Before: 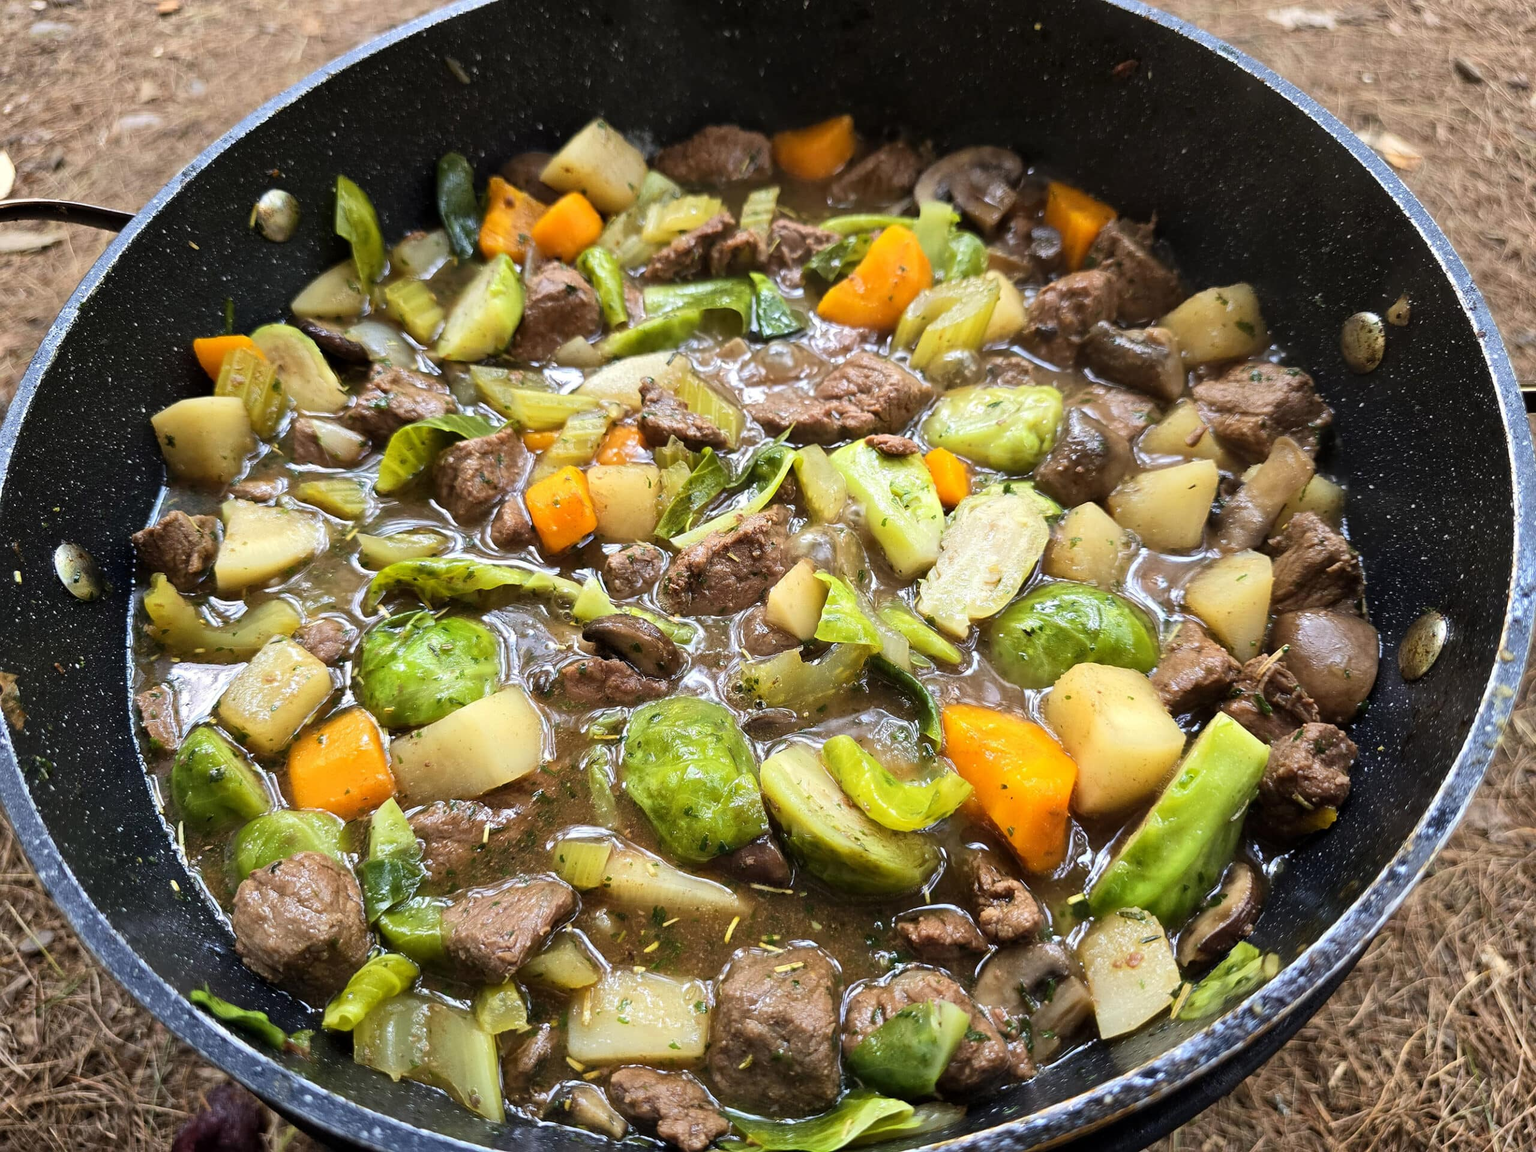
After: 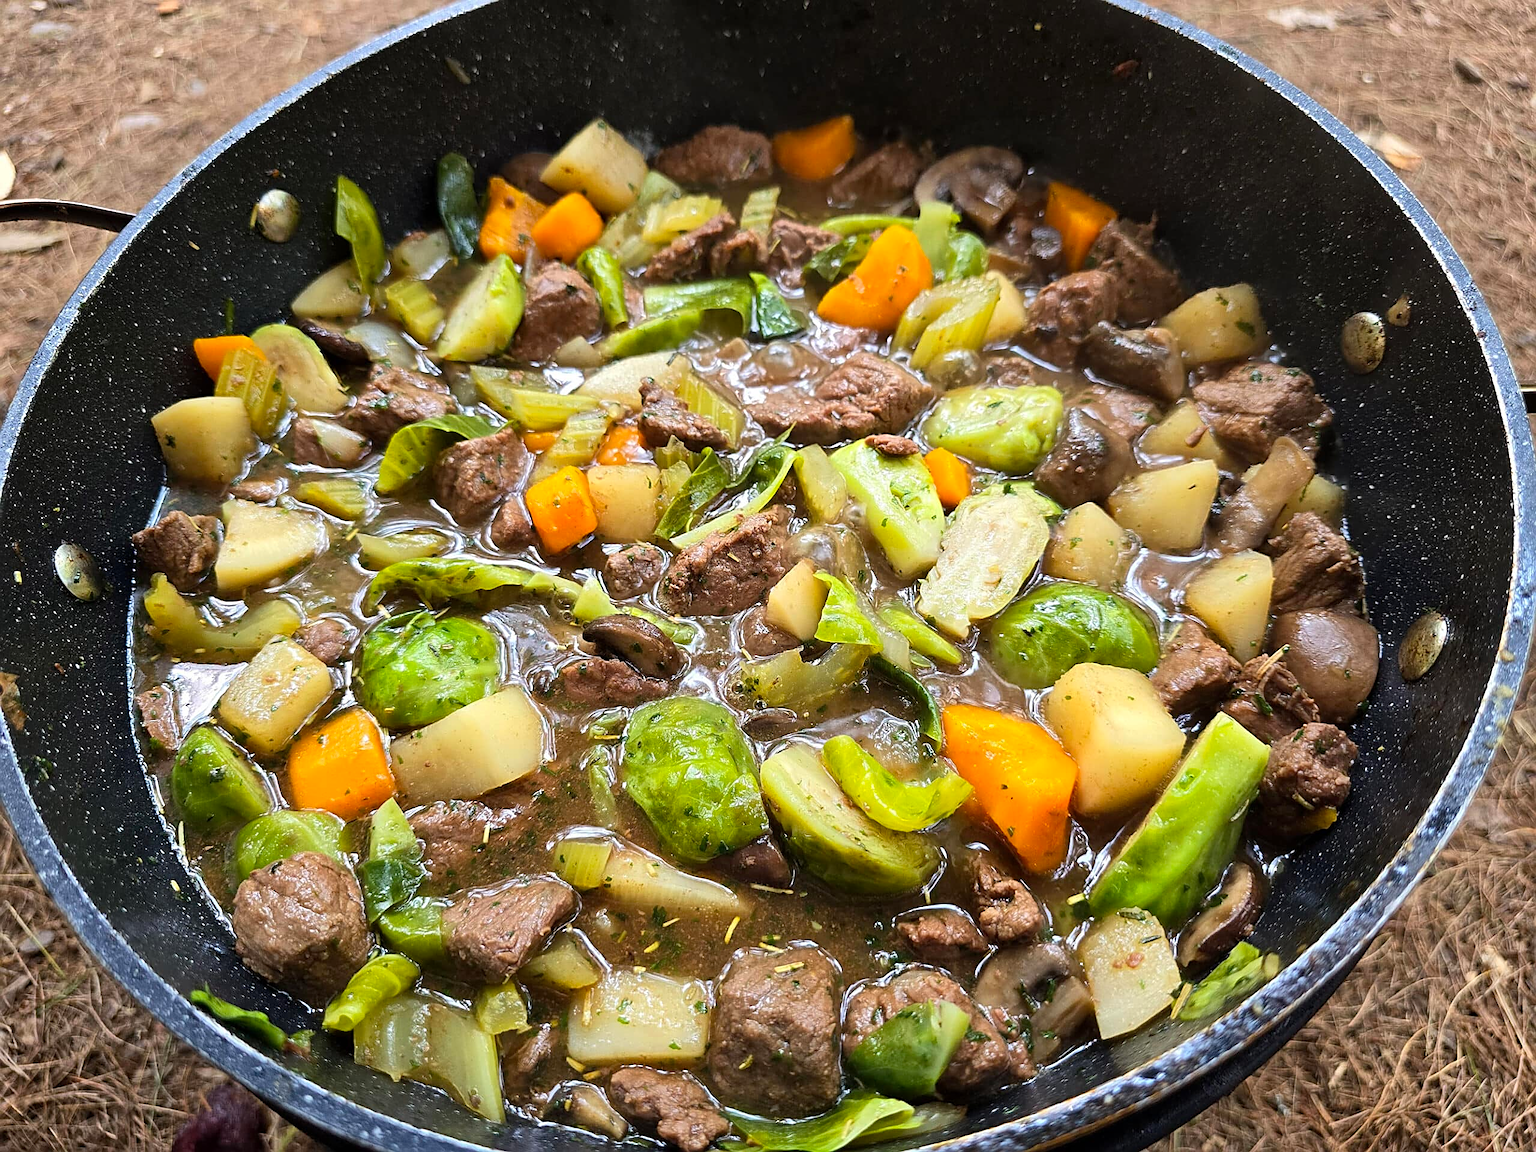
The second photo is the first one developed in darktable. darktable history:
color balance: output saturation 98.5%
sharpen: on, module defaults
